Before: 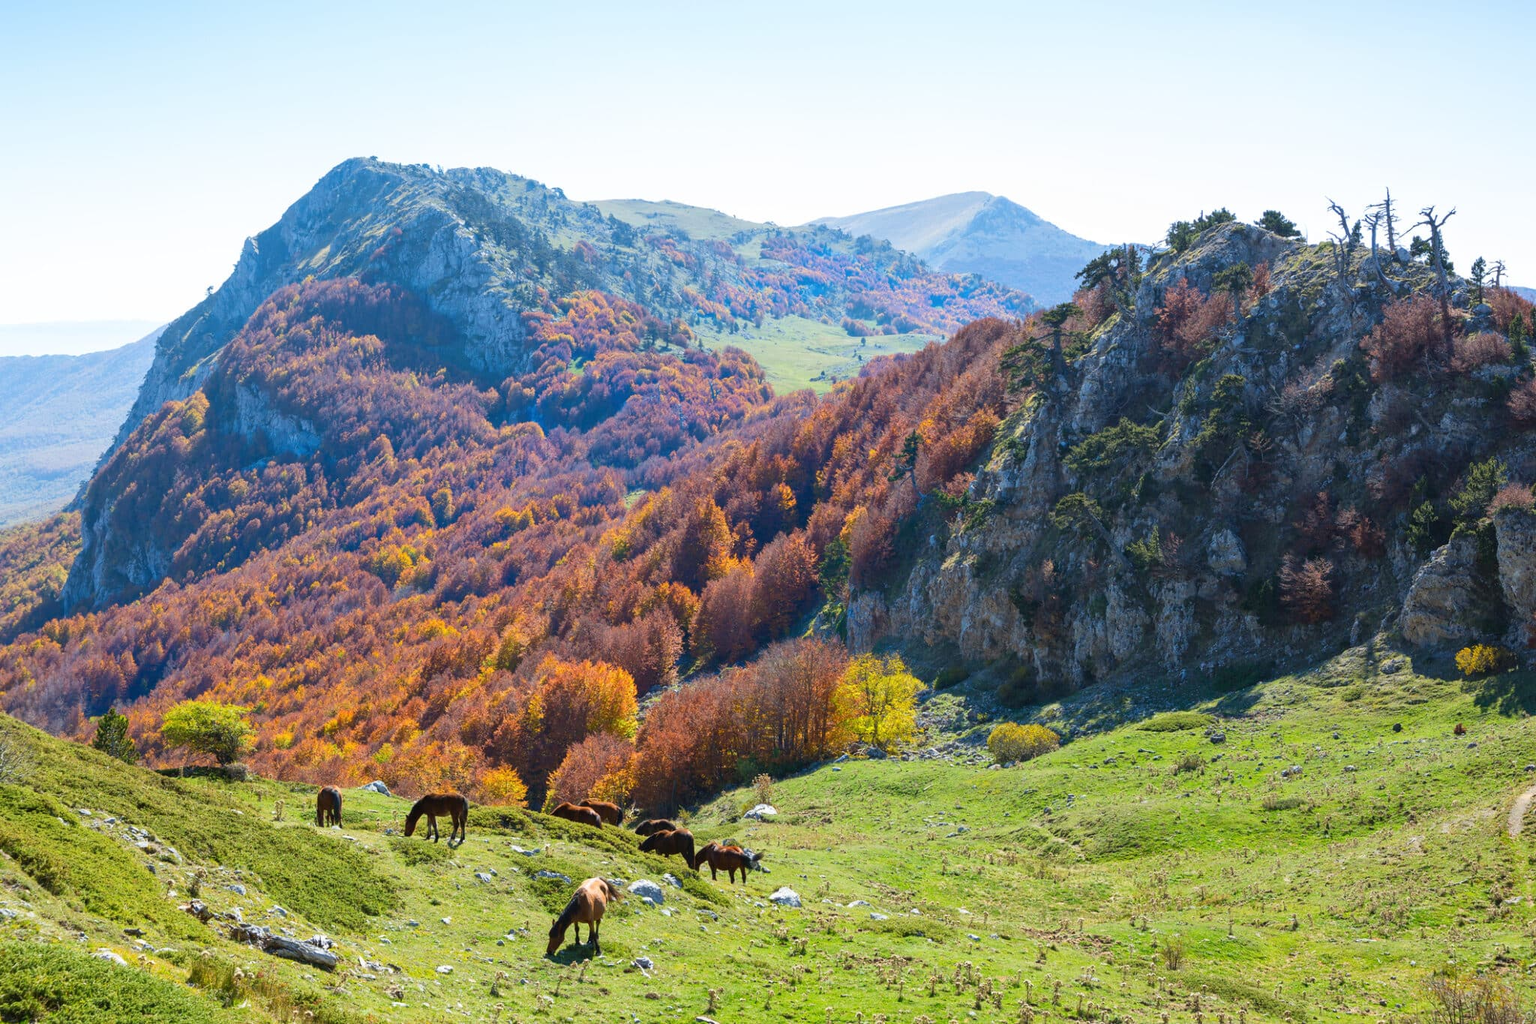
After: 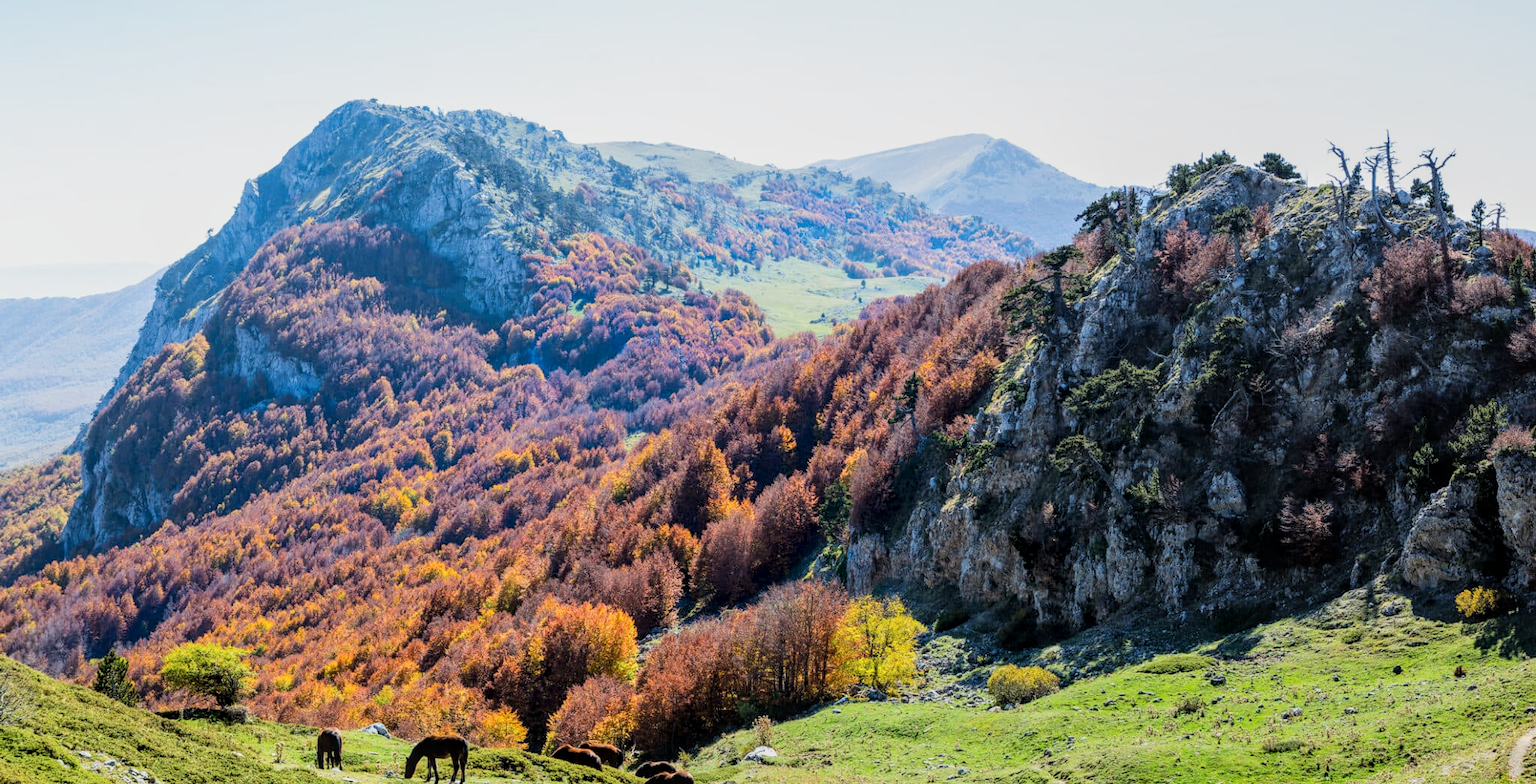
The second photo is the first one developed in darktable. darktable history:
filmic rgb: black relative exposure -5 EV, hardness 2.88, contrast 1.3, highlights saturation mix -30%
crop: top 5.667%, bottom 17.637%
local contrast: on, module defaults
exposure: exposure 0.15 EV, compensate highlight preservation false
